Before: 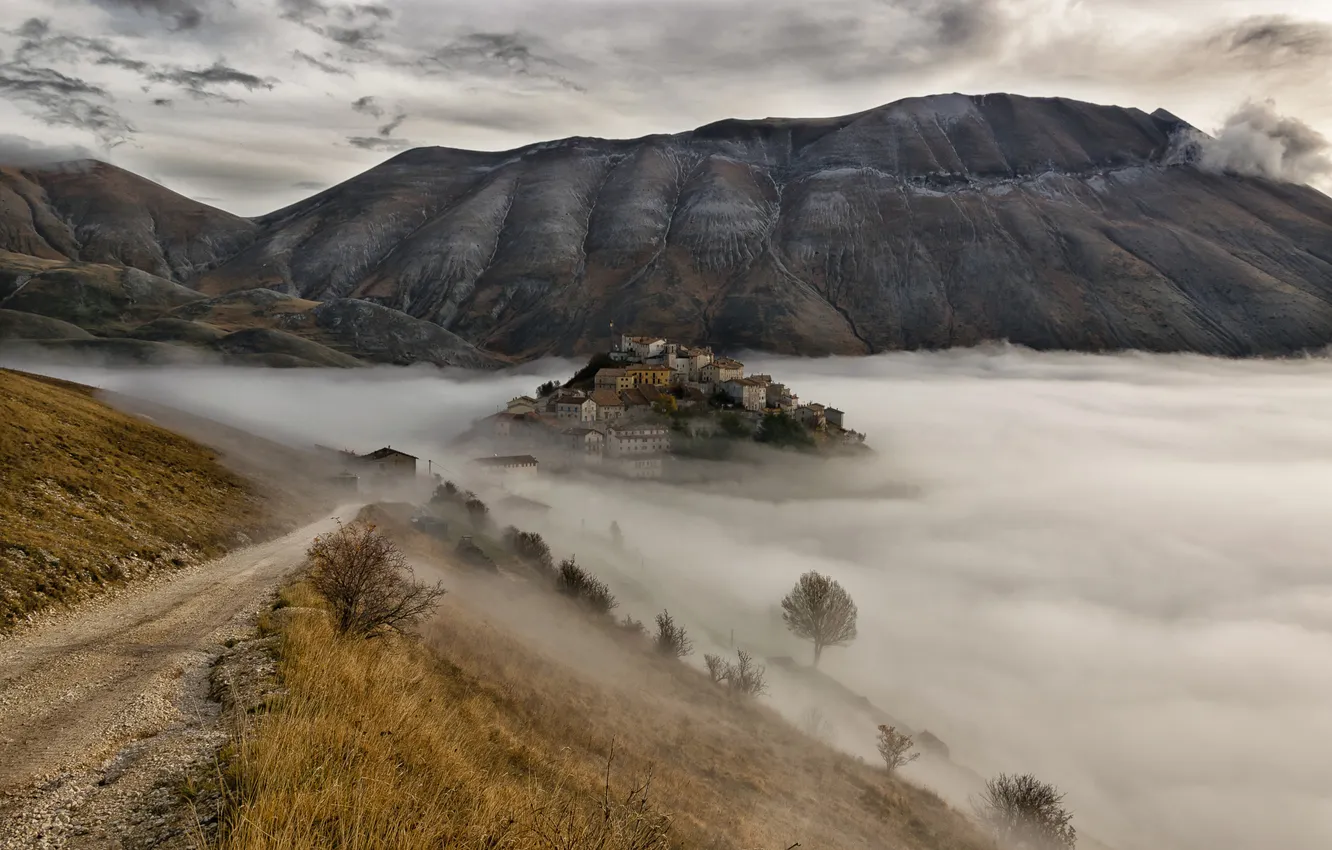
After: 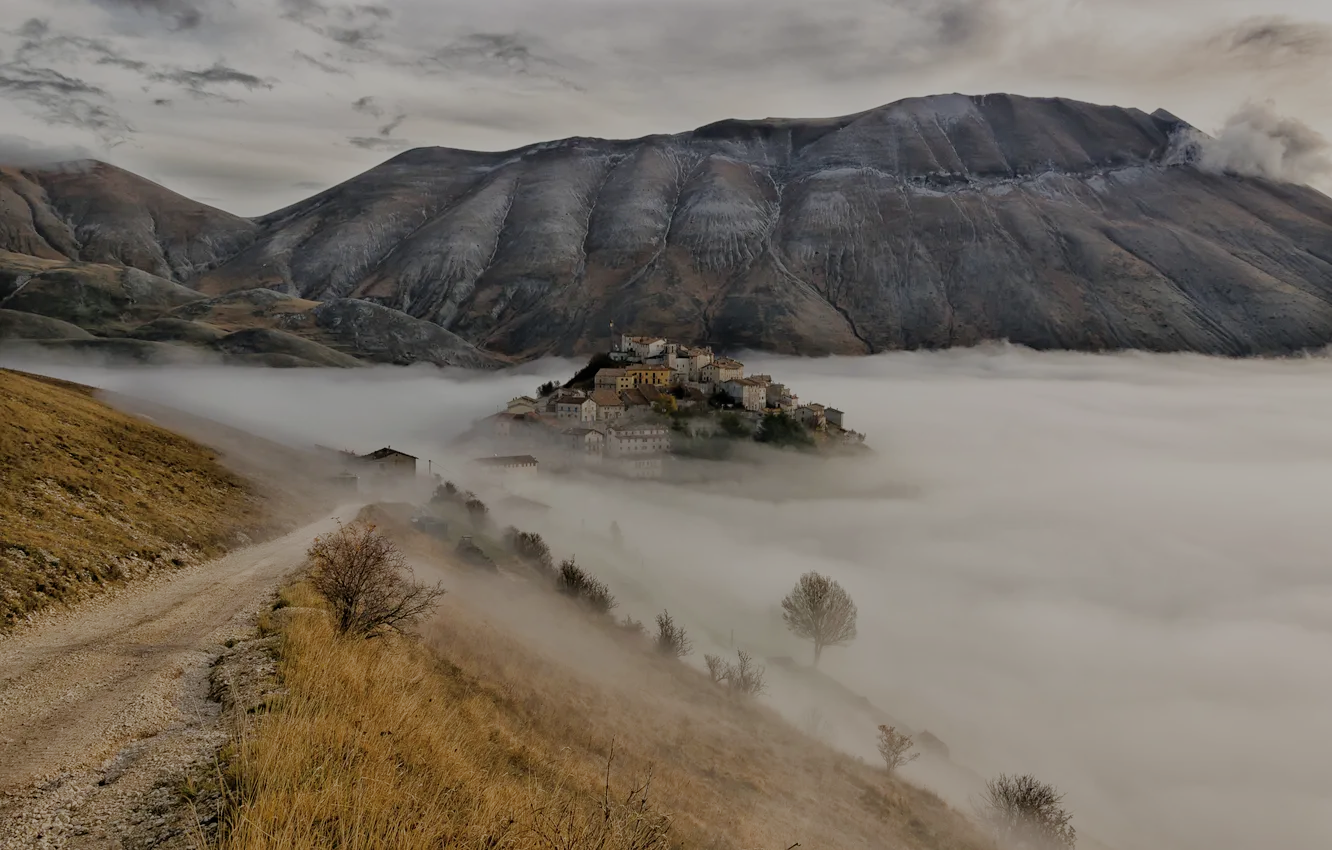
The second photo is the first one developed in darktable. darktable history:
filmic rgb: black relative exposure -7.98 EV, white relative exposure 8.02 EV, hardness 2.42, latitude 10.17%, contrast 0.72, highlights saturation mix 9.88%, shadows ↔ highlights balance 1.8%
